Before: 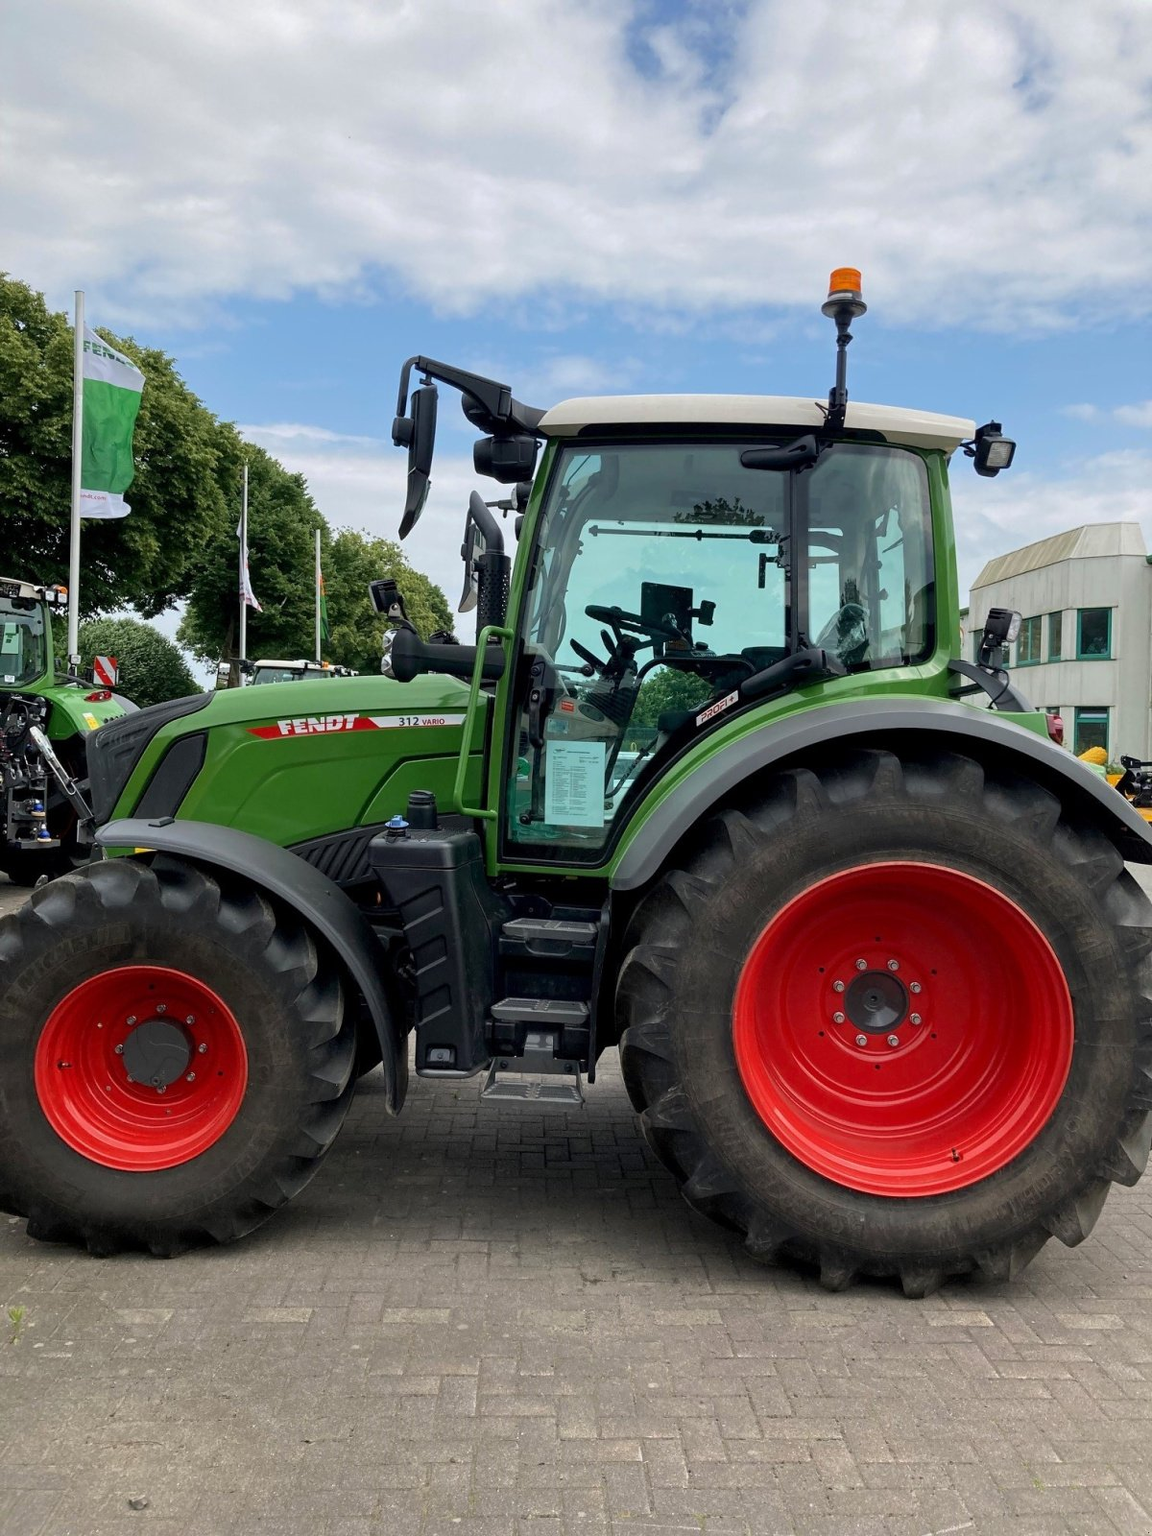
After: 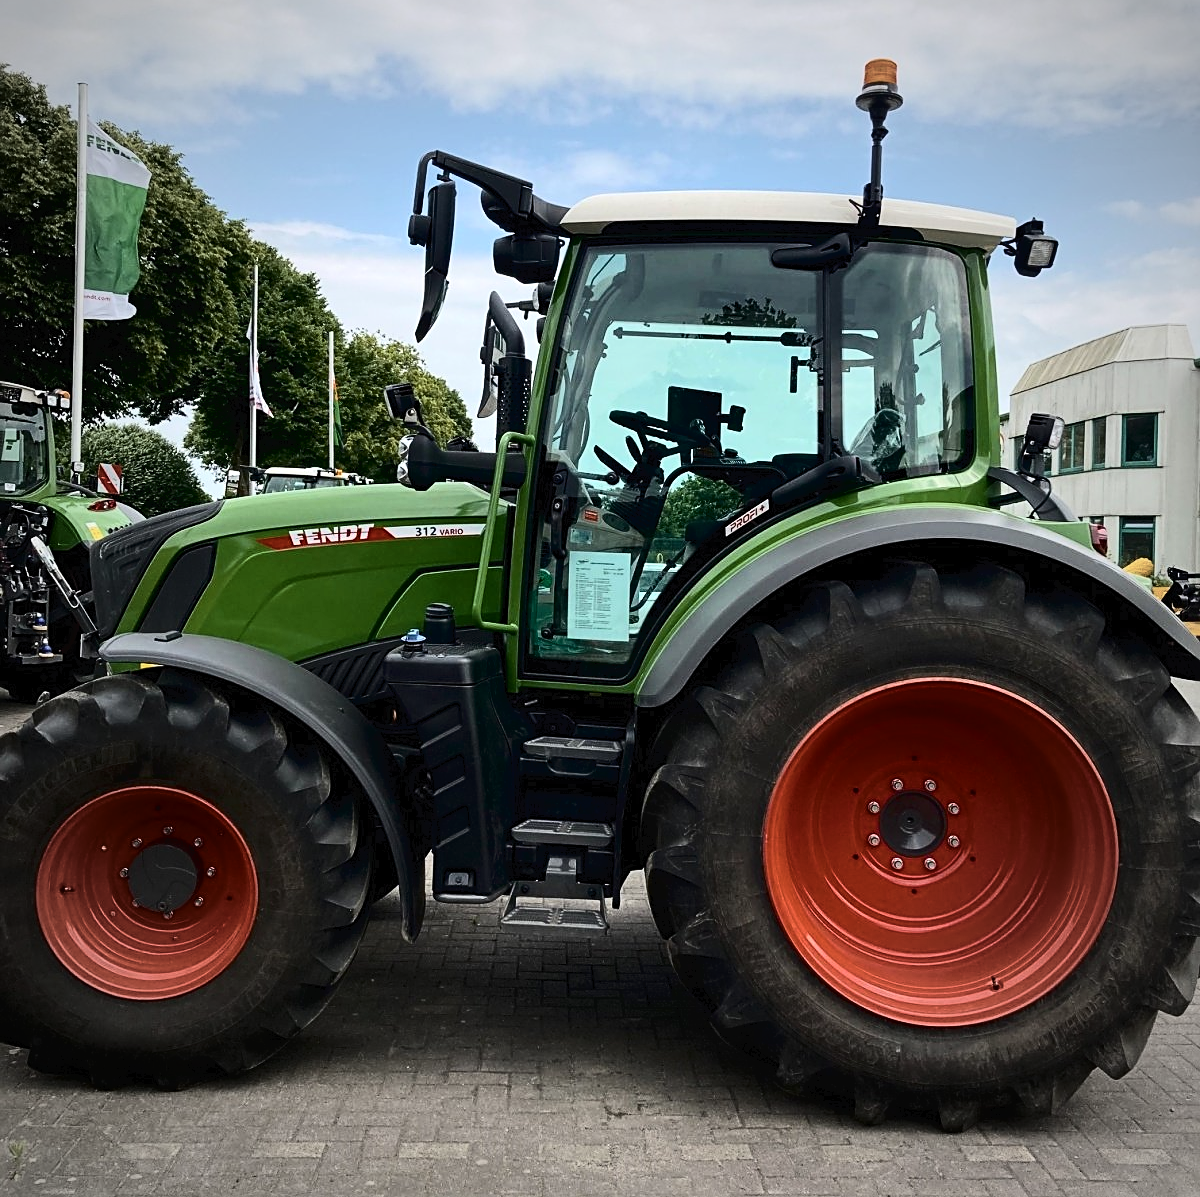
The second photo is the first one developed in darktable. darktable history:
vignetting: fall-off start 67.51%, fall-off radius 67.11%, automatic ratio true
contrast brightness saturation: contrast 0.104, saturation -0.356
tone curve: curves: ch0 [(0, 0) (0.003, 0.025) (0.011, 0.025) (0.025, 0.025) (0.044, 0.026) (0.069, 0.033) (0.1, 0.053) (0.136, 0.078) (0.177, 0.108) (0.224, 0.153) (0.277, 0.213) (0.335, 0.286) (0.399, 0.372) (0.468, 0.467) (0.543, 0.565) (0.623, 0.675) (0.709, 0.775) (0.801, 0.863) (0.898, 0.936) (1, 1)], color space Lab, independent channels, preserve colors none
sharpen: on, module defaults
color balance rgb: highlights gain › luminance 14.469%, perceptual saturation grading › global saturation 25.069%, global vibrance 34.497%
crop: top 13.783%, bottom 11.386%
